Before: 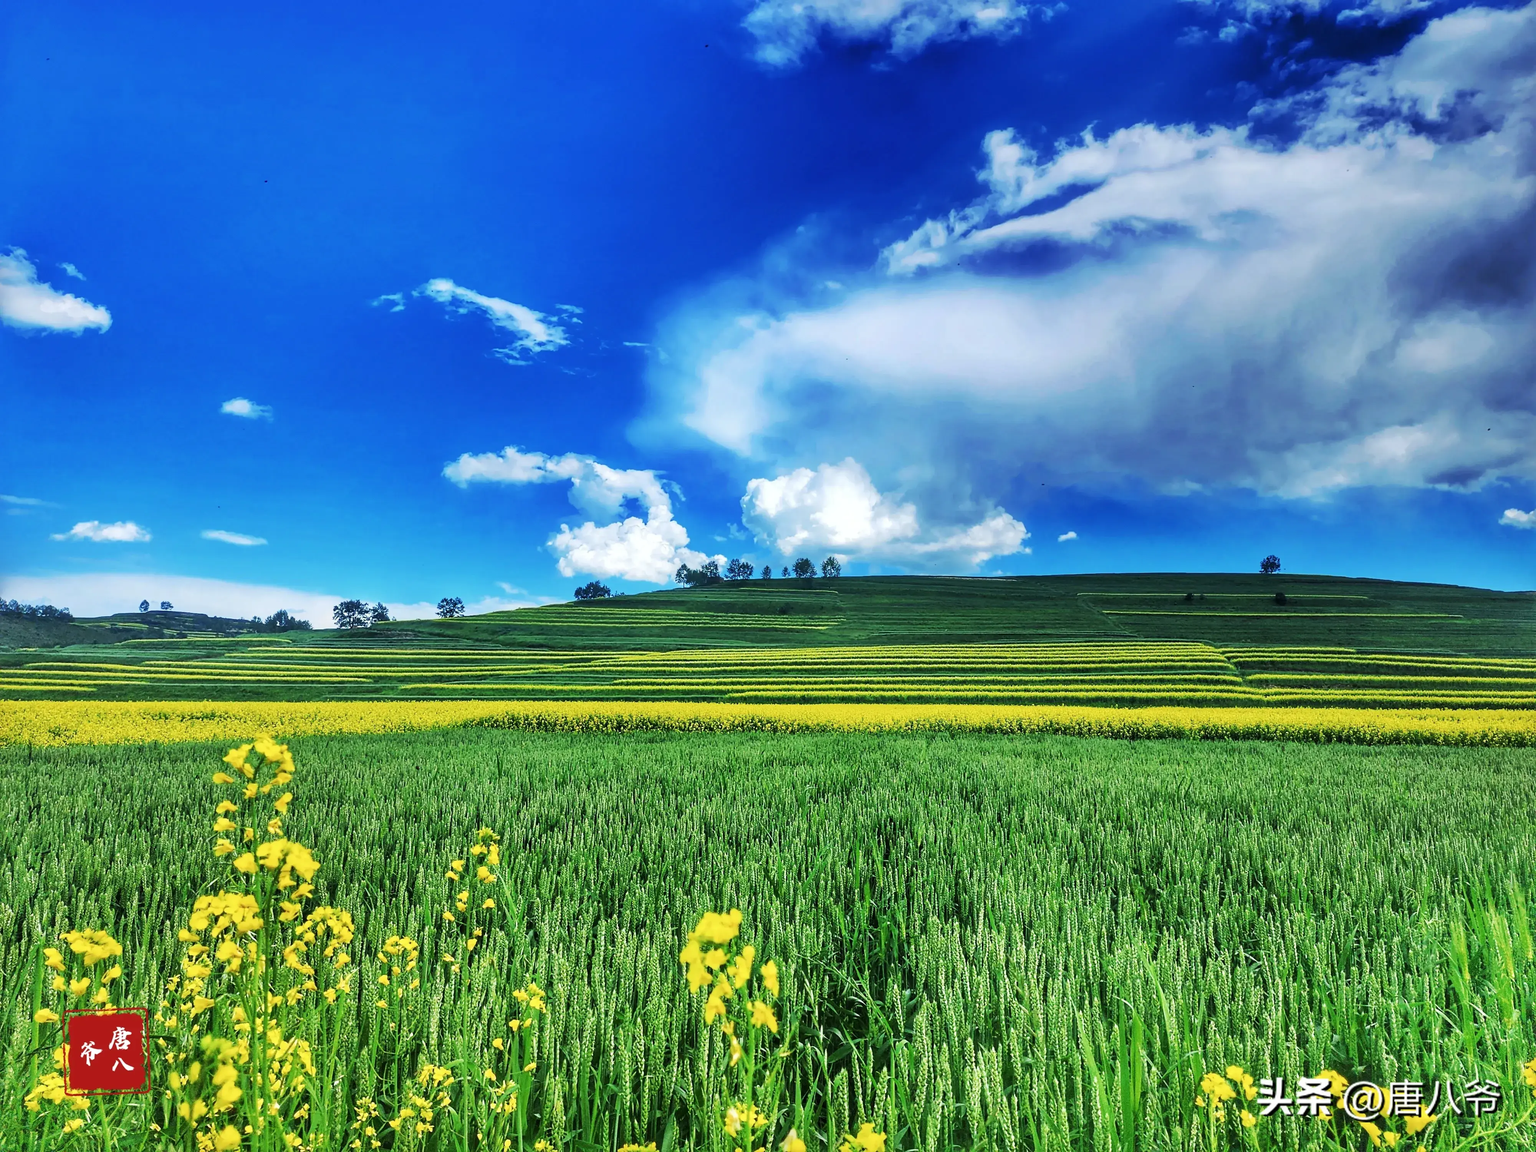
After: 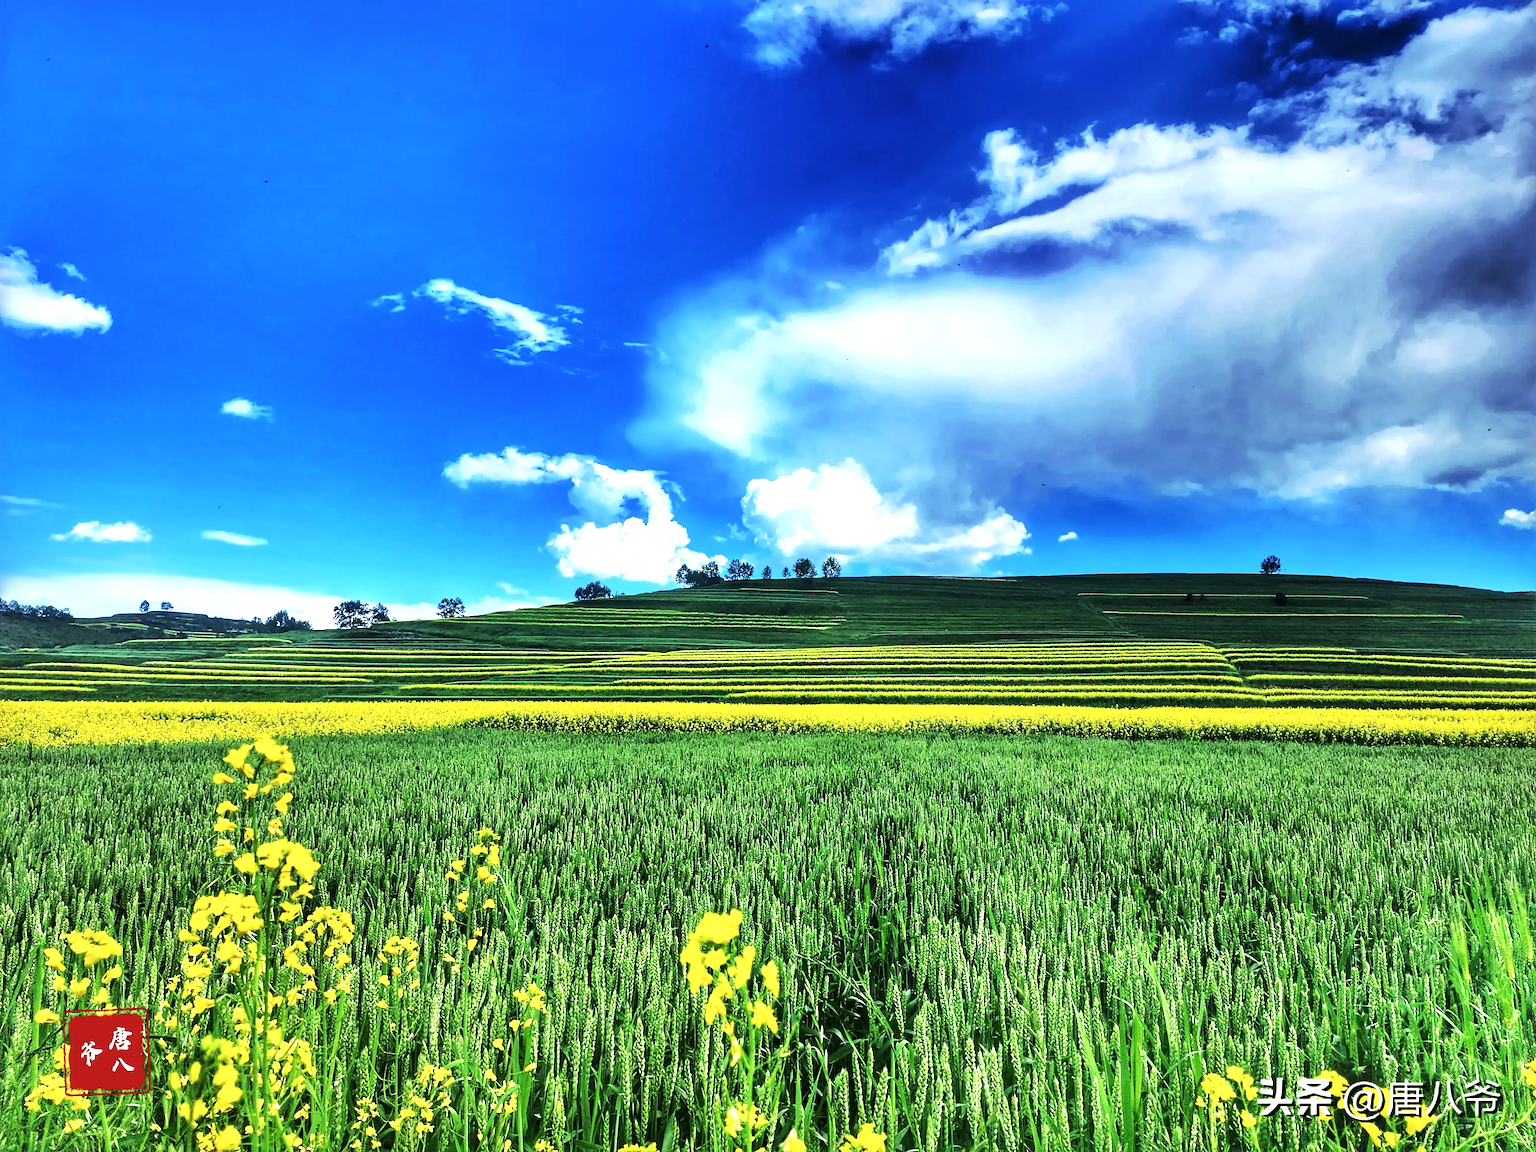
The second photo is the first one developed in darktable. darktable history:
tone equalizer: -8 EV -0.726 EV, -7 EV -0.665 EV, -6 EV -0.592 EV, -5 EV -0.393 EV, -3 EV 0.372 EV, -2 EV 0.6 EV, -1 EV 0.693 EV, +0 EV 0.746 EV, edges refinement/feathering 500, mask exposure compensation -1.57 EV, preserve details no
